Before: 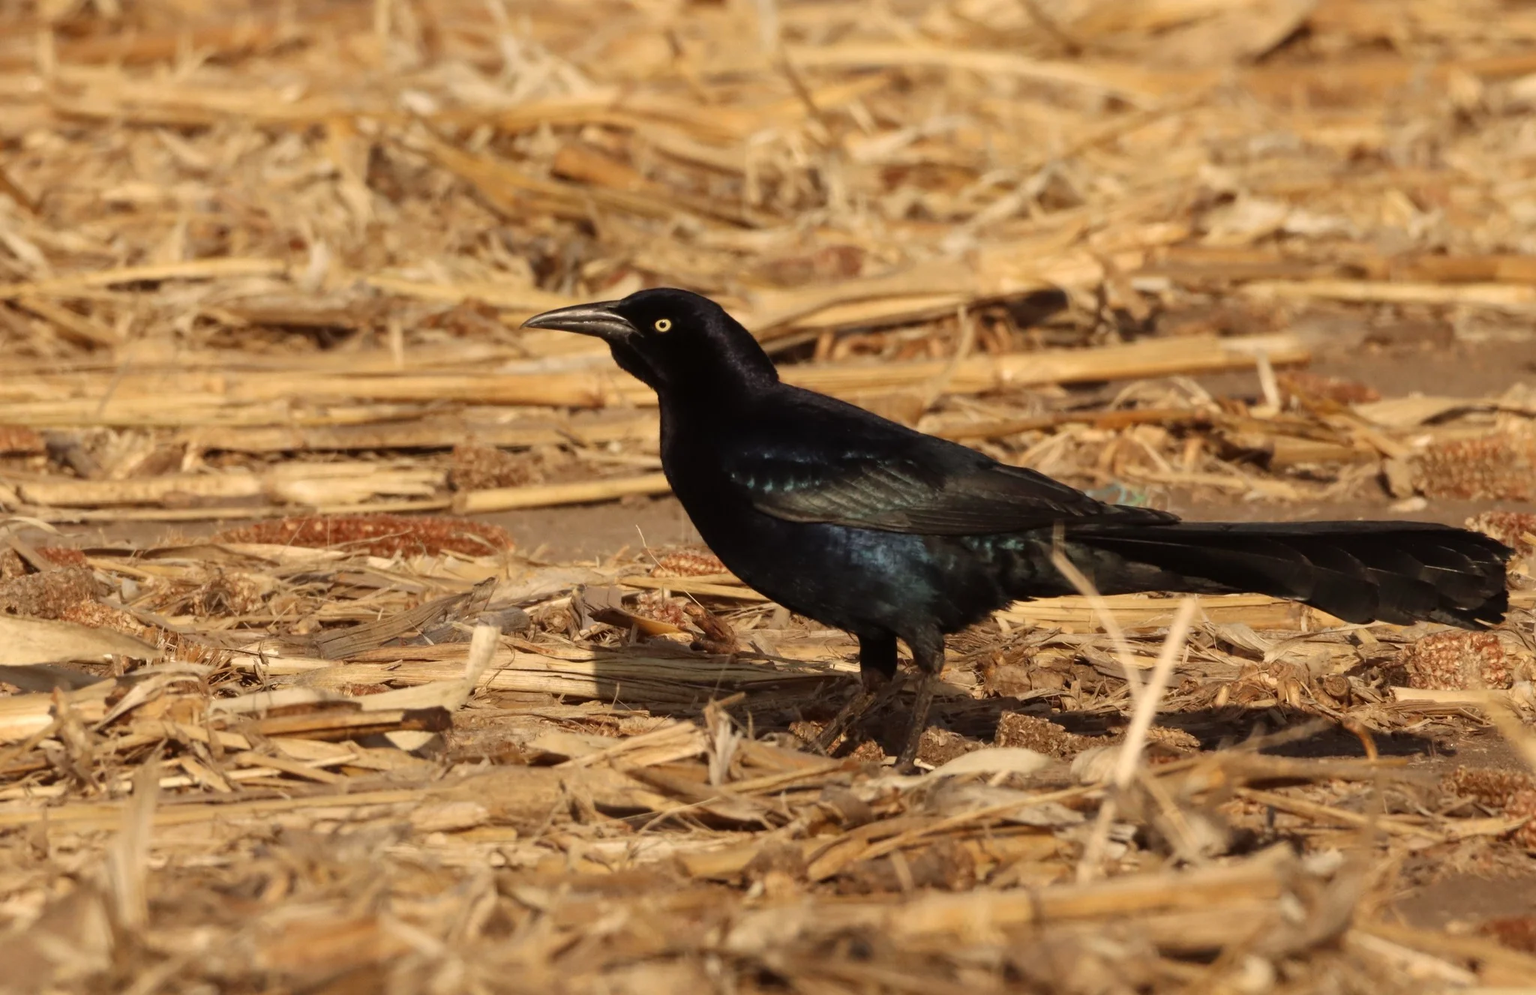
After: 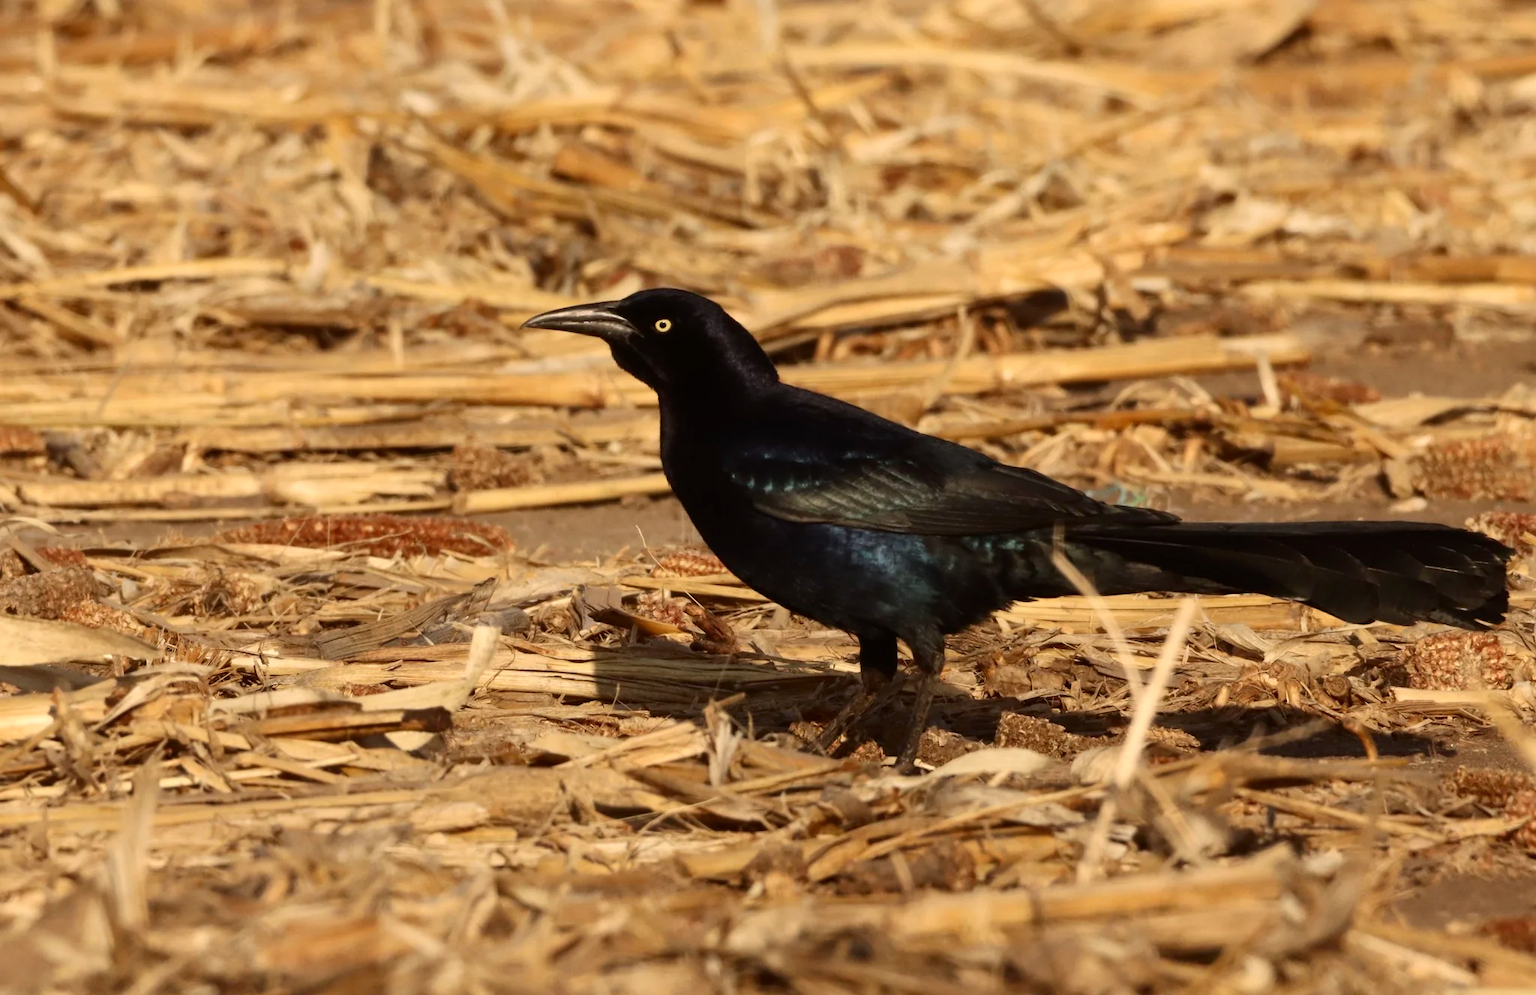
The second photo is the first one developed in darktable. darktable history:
contrast brightness saturation: contrast 0.147, brightness -0.005, saturation 0.103
